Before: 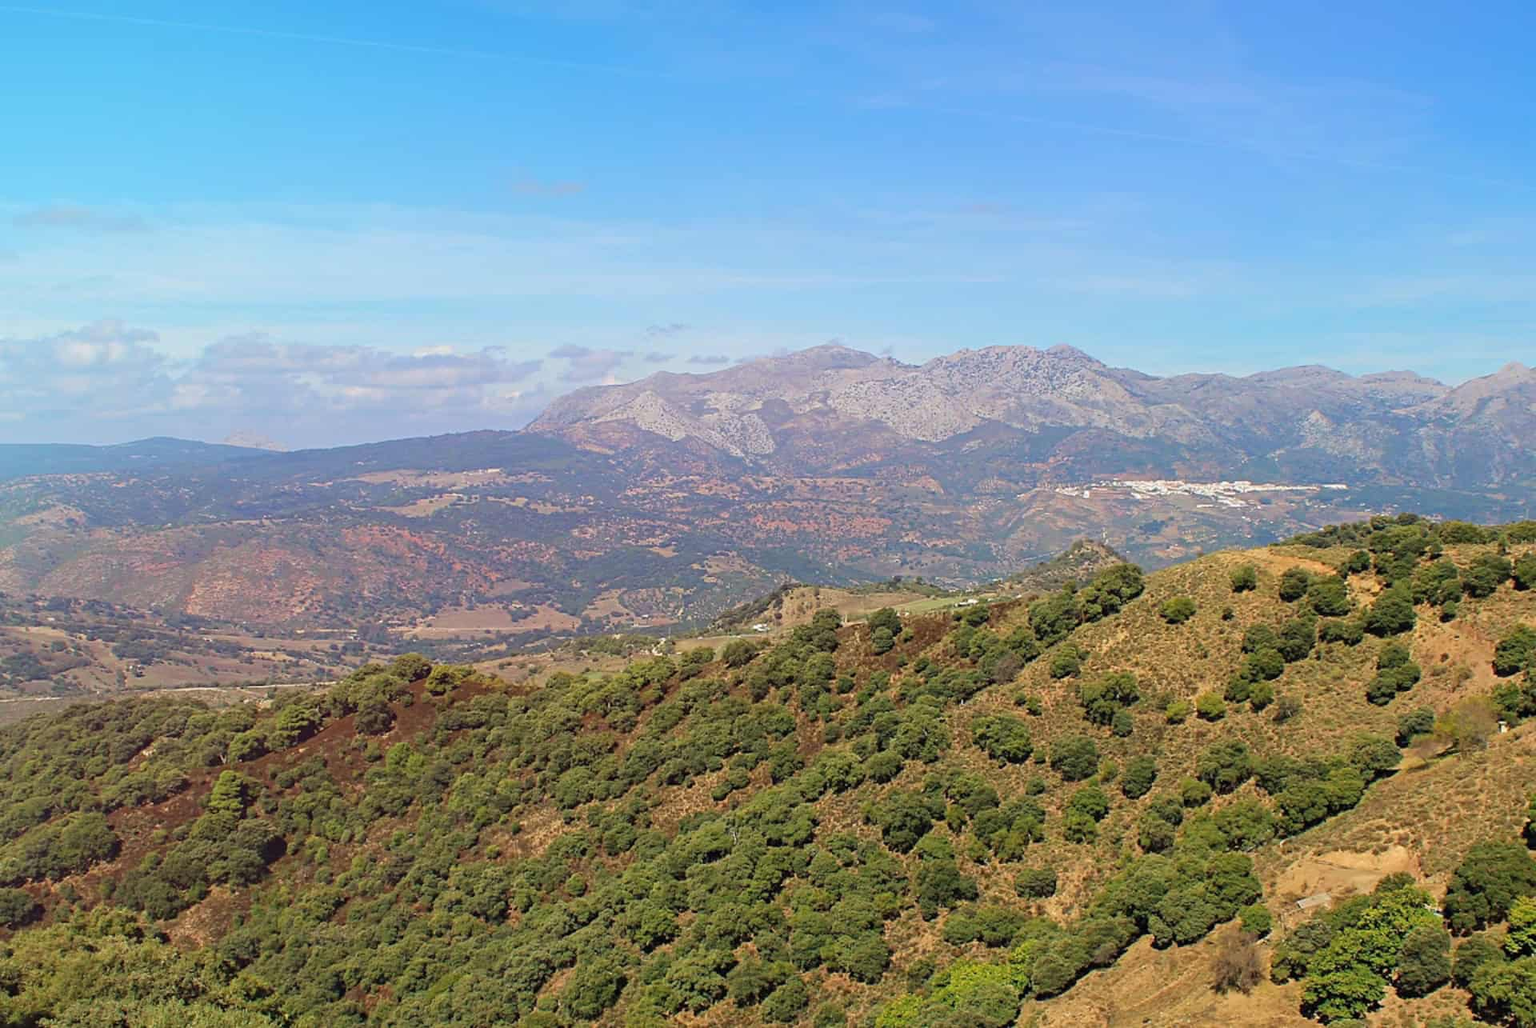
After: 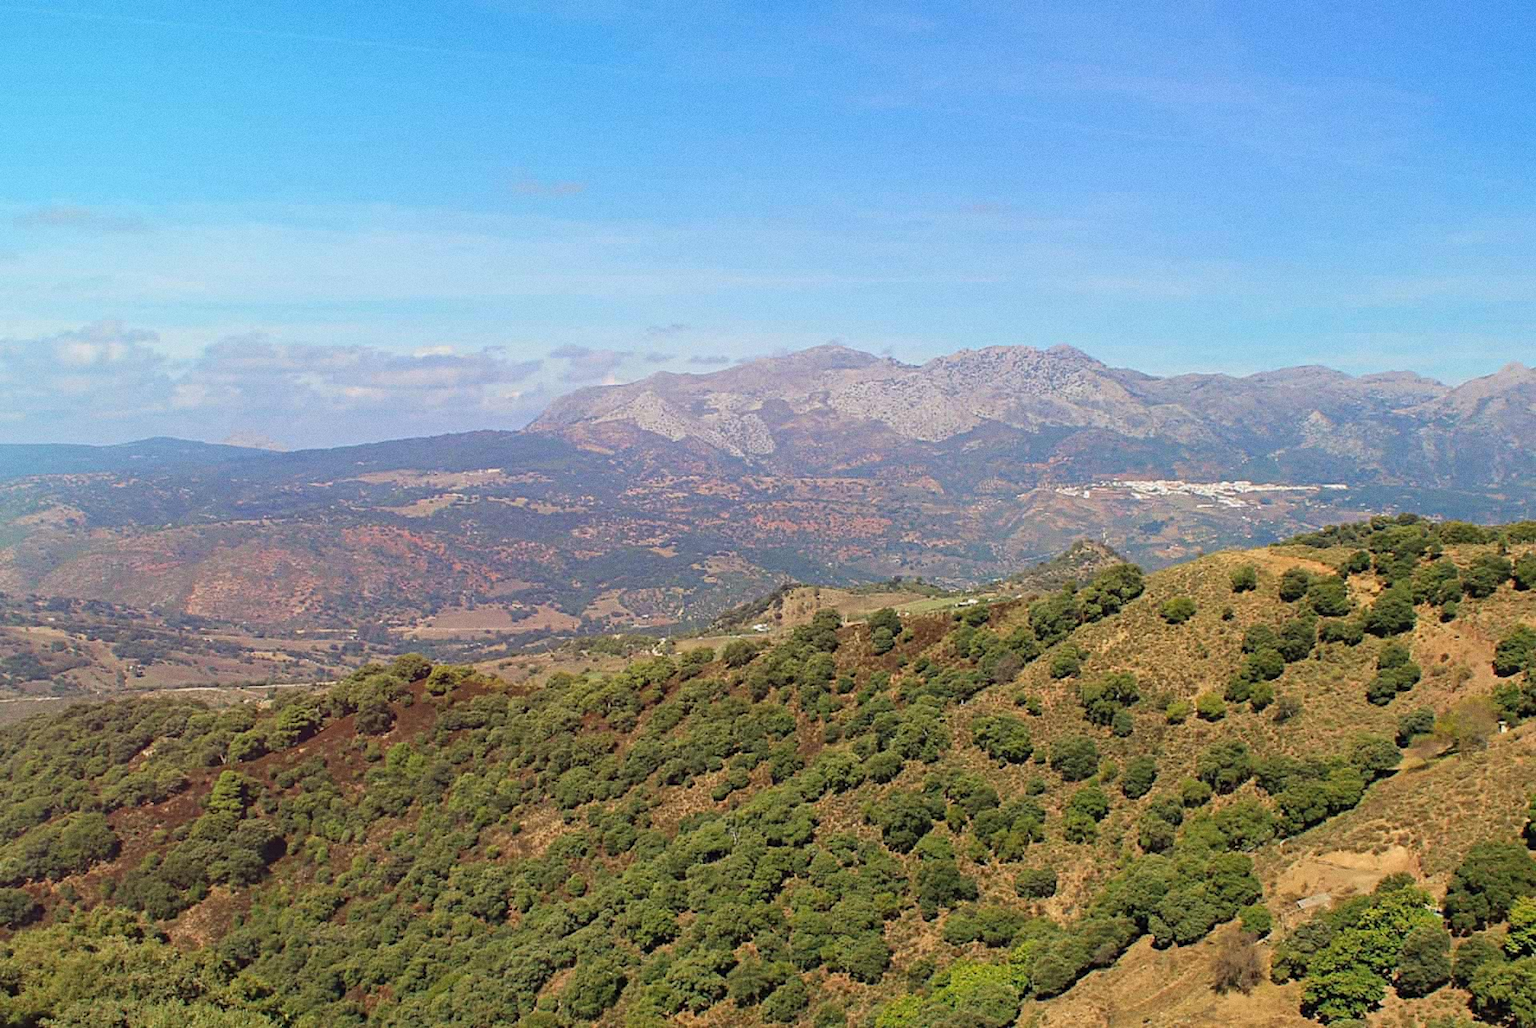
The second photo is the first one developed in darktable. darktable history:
grain: coarseness 0.47 ISO
tone equalizer: on, module defaults
